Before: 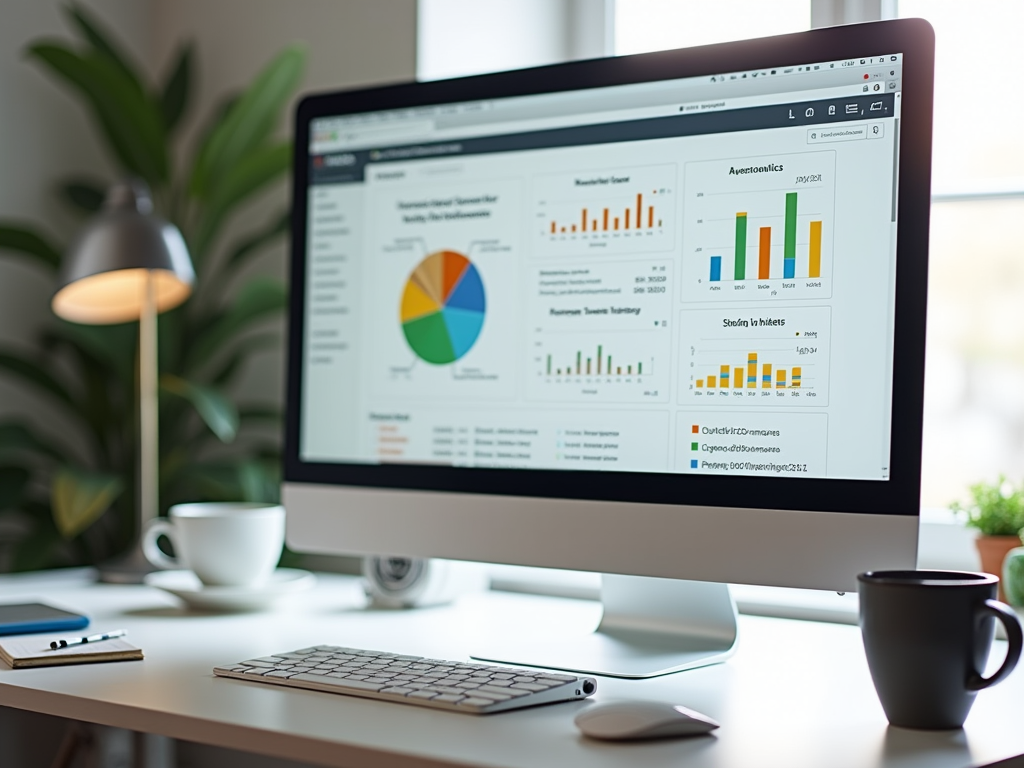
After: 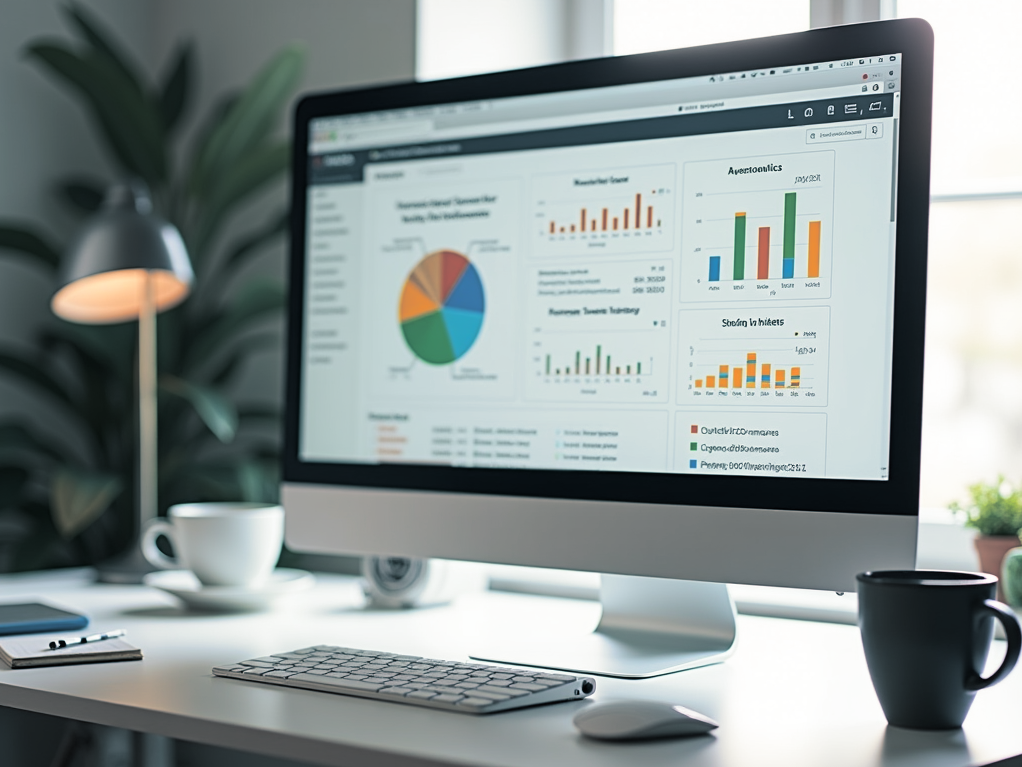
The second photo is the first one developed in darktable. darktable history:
crop and rotate: left 0.126%
split-toning: shadows › hue 205.2°, shadows › saturation 0.29, highlights › hue 50.4°, highlights › saturation 0.38, balance -49.9
color zones: curves: ch1 [(0, 0.469) (0.072, 0.457) (0.243, 0.494) (0.429, 0.5) (0.571, 0.5) (0.714, 0.5) (0.857, 0.5) (1, 0.469)]; ch2 [(0, 0.499) (0.143, 0.467) (0.242, 0.436) (0.429, 0.493) (0.571, 0.5) (0.714, 0.5) (0.857, 0.5) (1, 0.499)]
